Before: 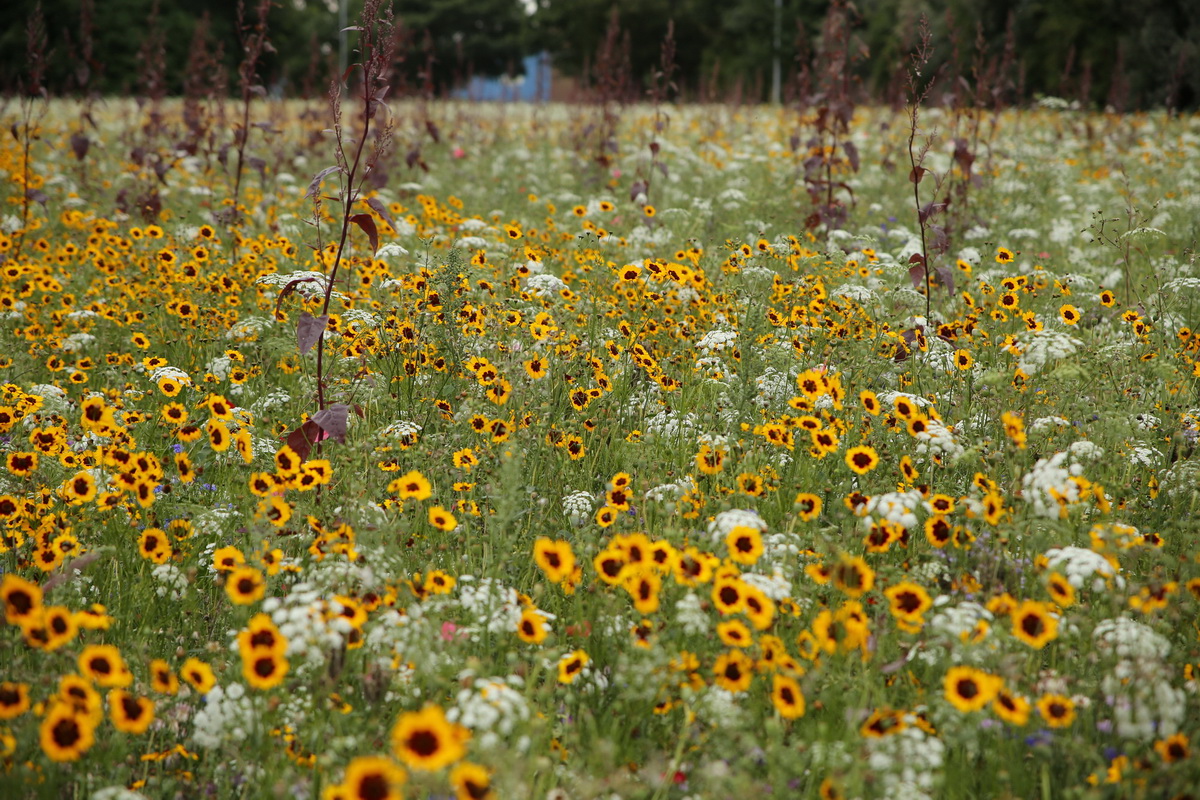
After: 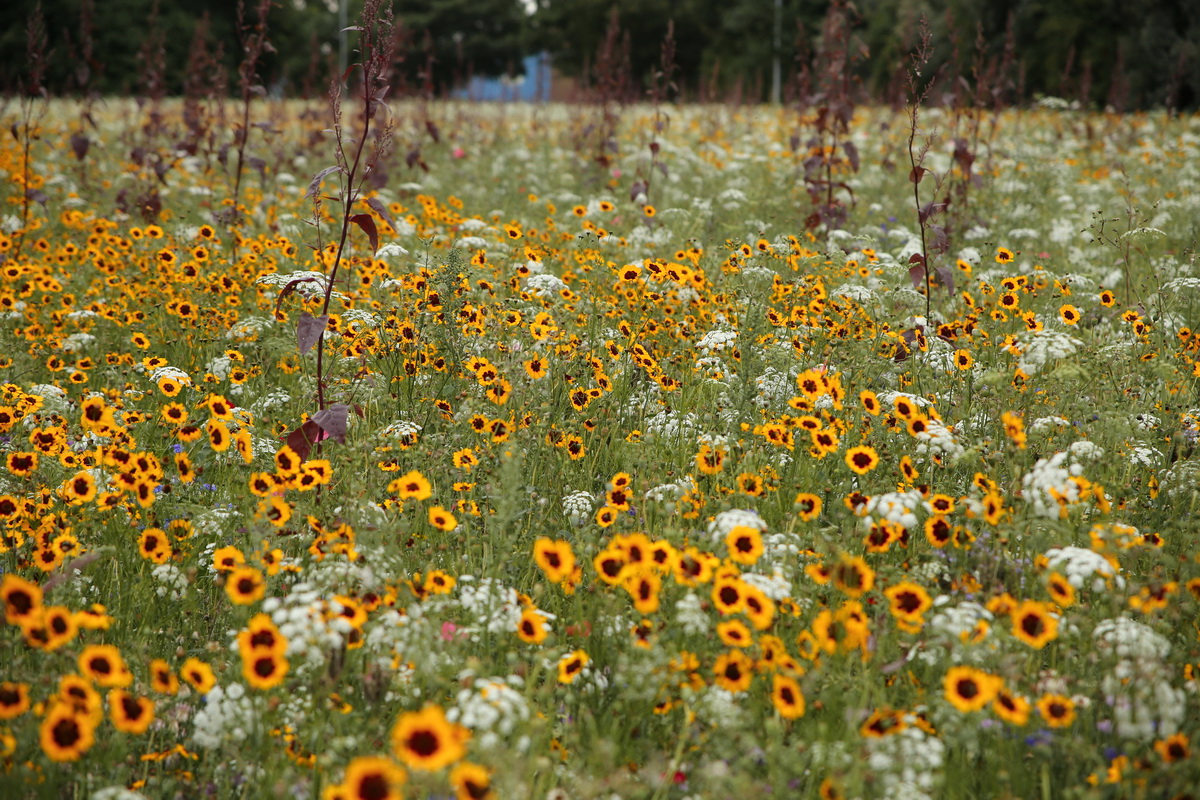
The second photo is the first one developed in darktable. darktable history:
exposure: compensate exposure bias true, compensate highlight preservation false
shadows and highlights: shadows 1.87, highlights 40.8
color zones: curves: ch1 [(0.263, 0.53) (0.376, 0.287) (0.487, 0.512) (0.748, 0.547) (1, 0.513)]; ch2 [(0.262, 0.45) (0.751, 0.477)], mix -63.86%
